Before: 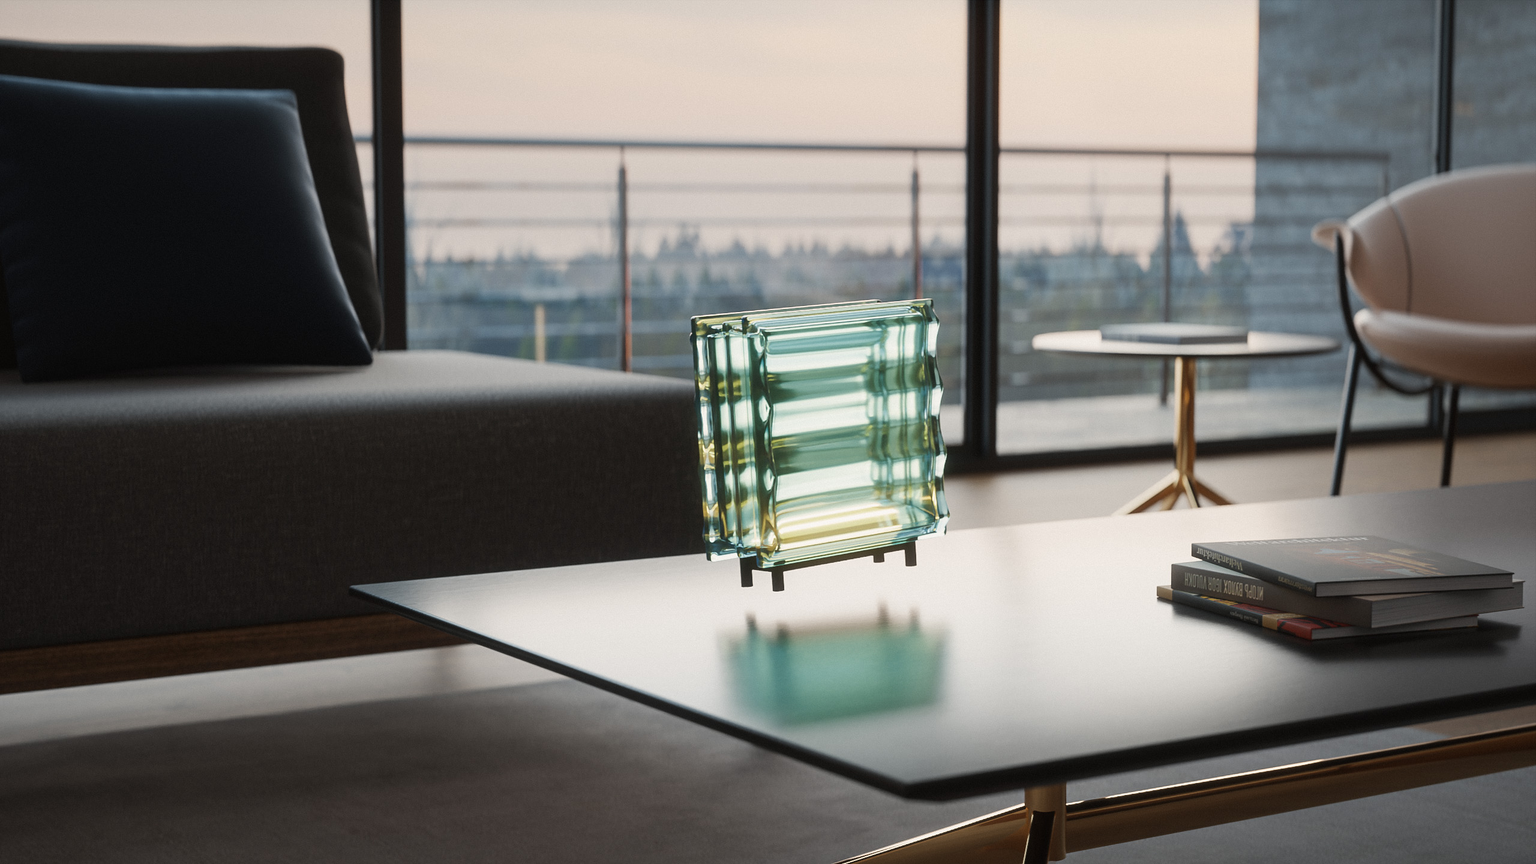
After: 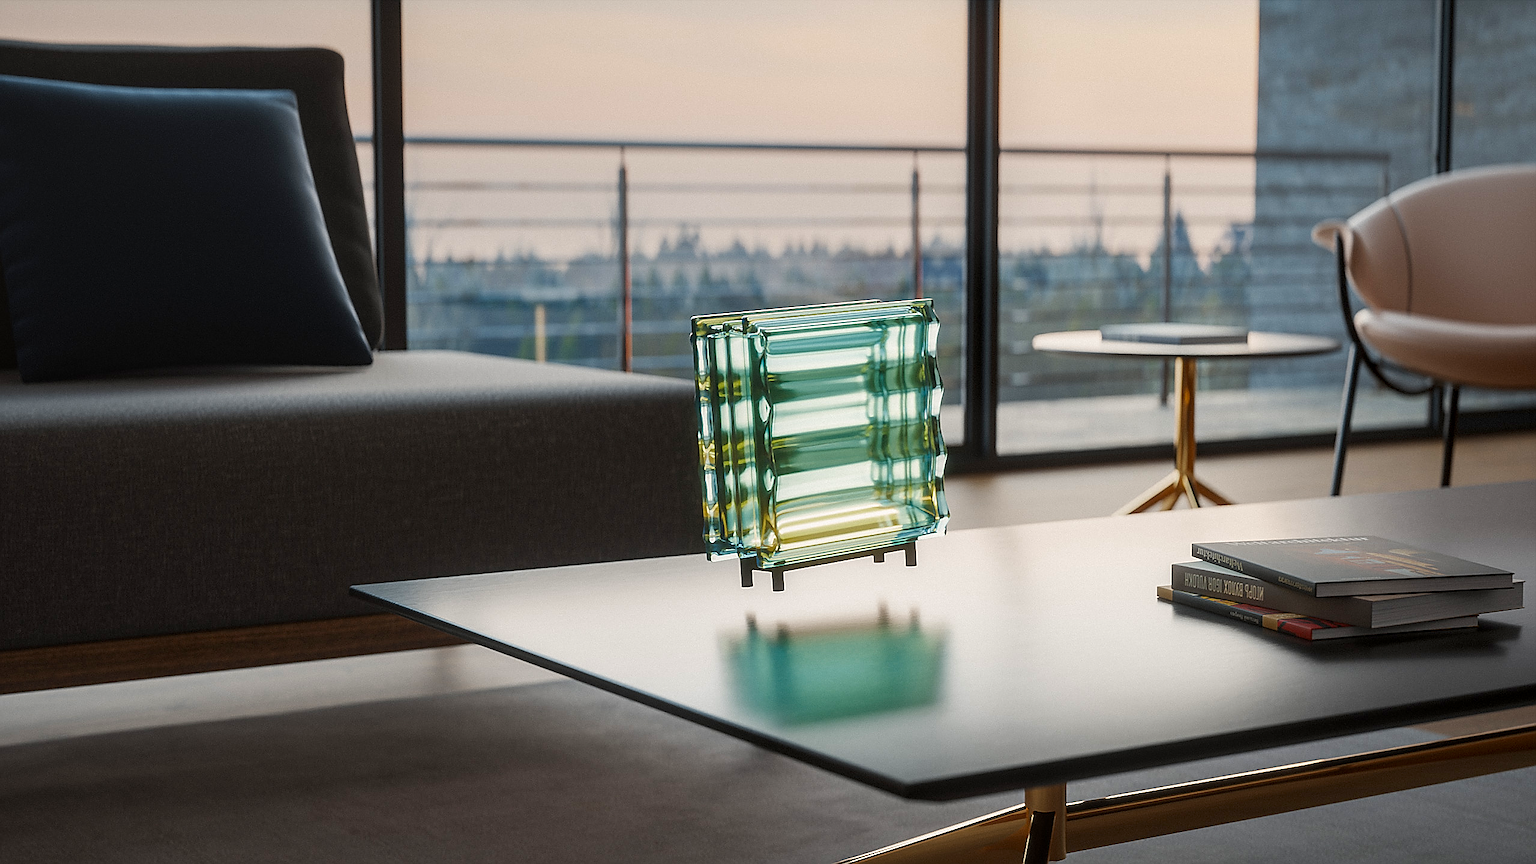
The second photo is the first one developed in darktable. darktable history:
local contrast: on, module defaults
sharpen: radius 1.389, amount 1.267, threshold 0.681
color zones: curves: ch0 [(0, 0.425) (0.143, 0.422) (0.286, 0.42) (0.429, 0.419) (0.571, 0.419) (0.714, 0.42) (0.857, 0.422) (1, 0.425)]; ch1 [(0, 0.666) (0.143, 0.669) (0.286, 0.671) (0.429, 0.67) (0.571, 0.67) (0.714, 0.67) (0.857, 0.67) (1, 0.666)]
